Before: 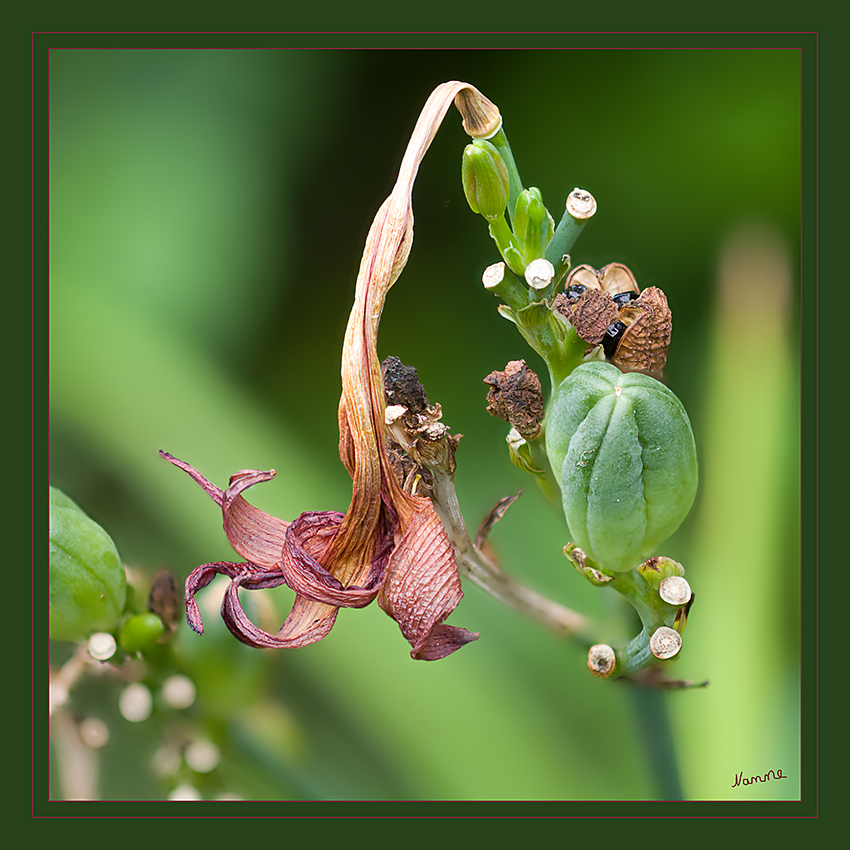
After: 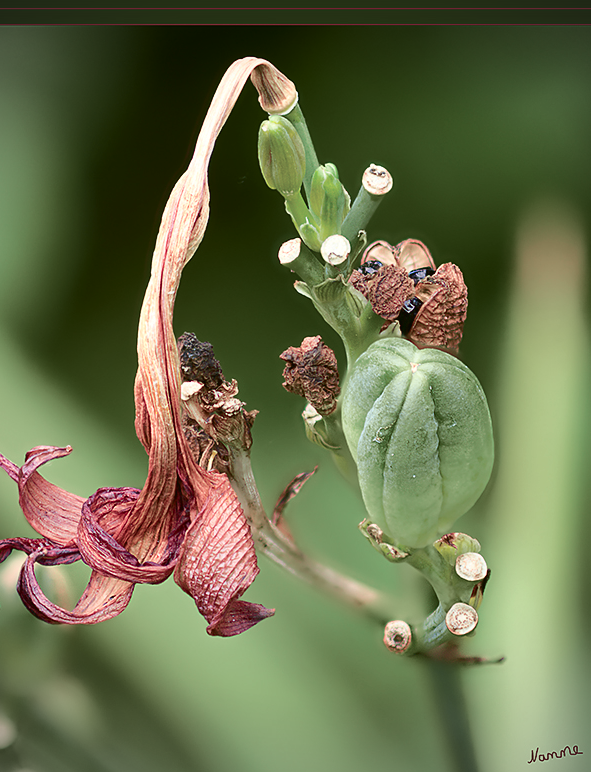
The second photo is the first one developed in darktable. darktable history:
vignetting: fall-off radius 60.92%
crop and rotate: left 24.034%, top 2.838%, right 6.406%, bottom 6.299%
tone curve: curves: ch0 [(0, 0.021) (0.059, 0.053) (0.212, 0.18) (0.337, 0.304) (0.495, 0.505) (0.725, 0.731) (0.89, 0.919) (1, 1)]; ch1 [(0, 0) (0.094, 0.081) (0.285, 0.299) (0.403, 0.436) (0.479, 0.475) (0.54, 0.55) (0.615, 0.637) (0.683, 0.688) (1, 1)]; ch2 [(0, 0) (0.257, 0.217) (0.434, 0.434) (0.498, 0.507) (0.527, 0.542) (0.597, 0.587) (0.658, 0.595) (1, 1)], color space Lab, independent channels, preserve colors none
